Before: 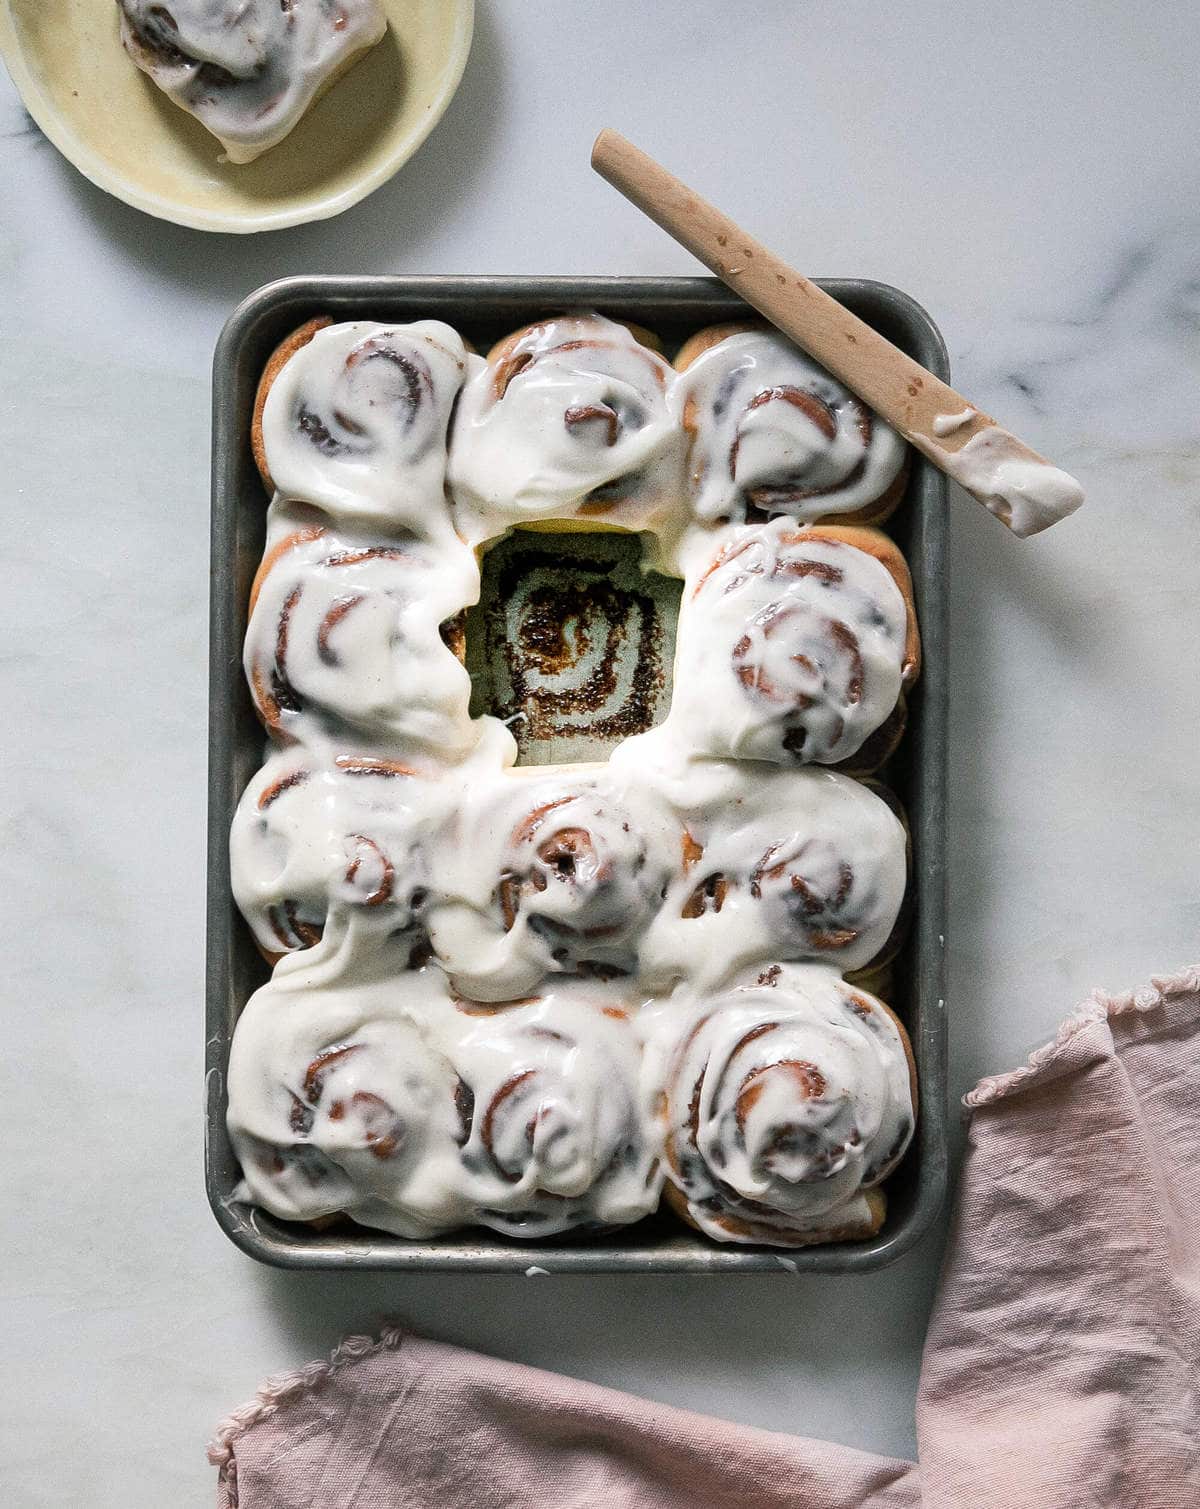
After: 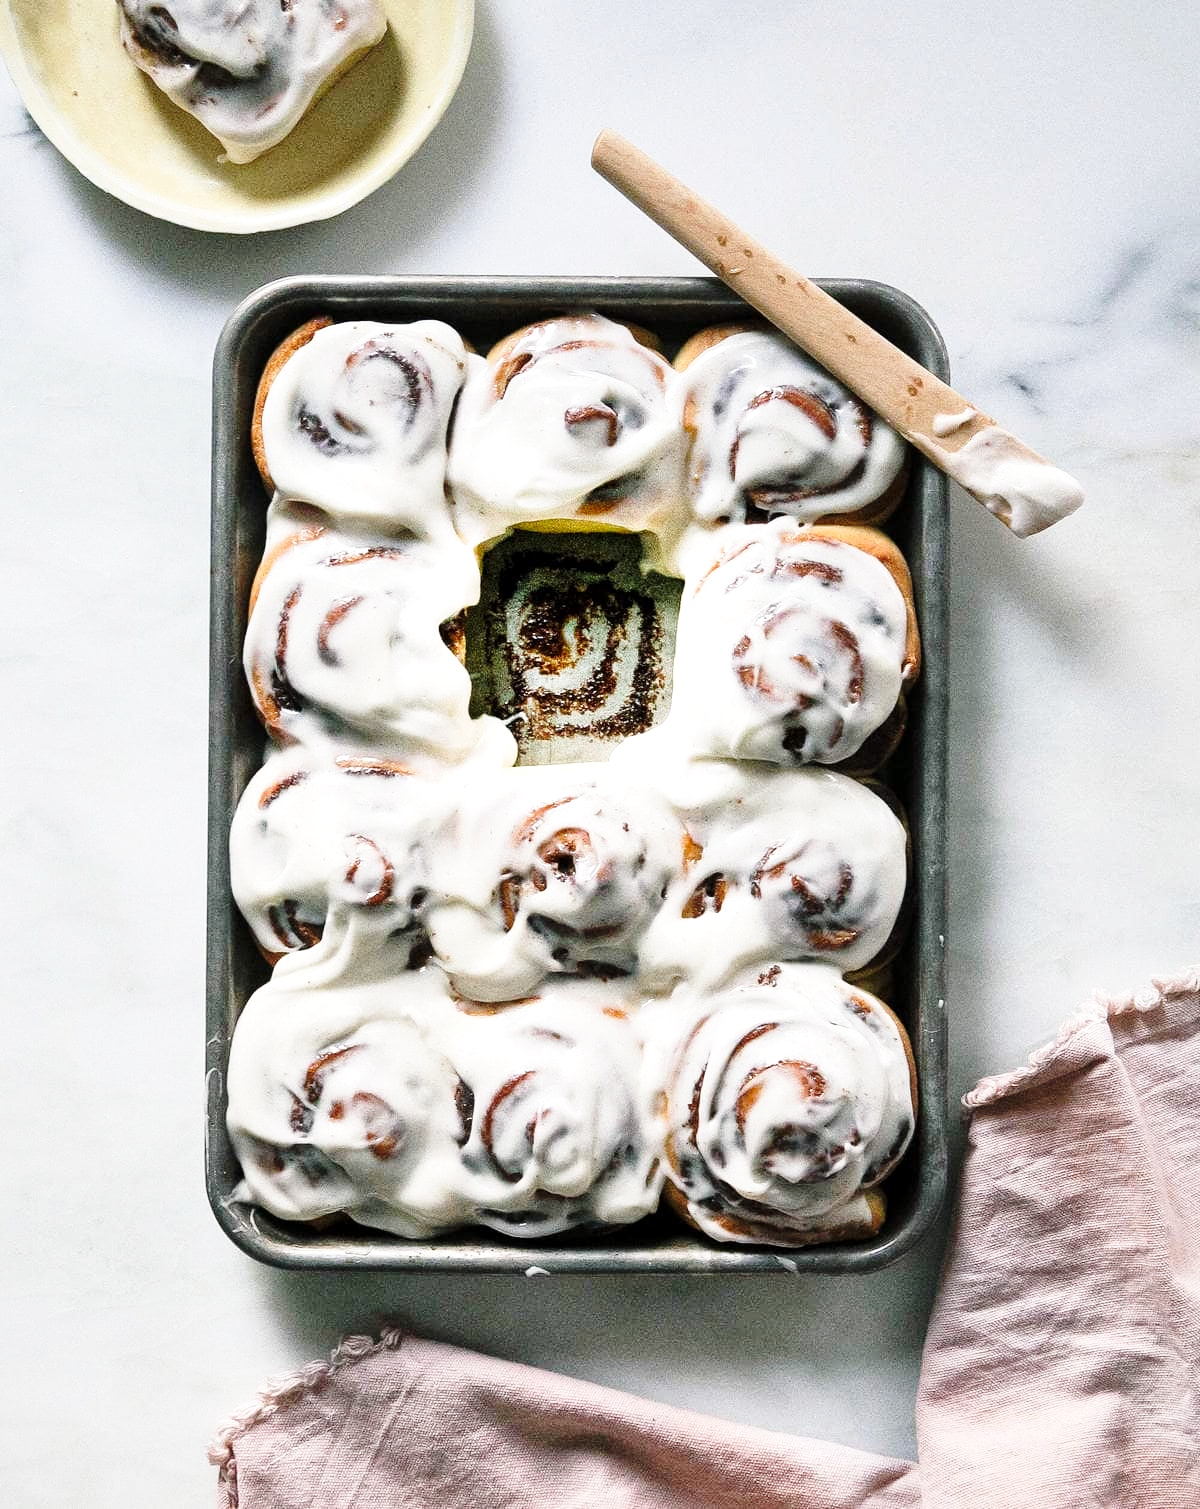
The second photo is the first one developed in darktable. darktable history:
local contrast: mode bilateral grid, contrast 20, coarseness 50, detail 120%, midtone range 0.2
base curve: curves: ch0 [(0, 0) (0.036, 0.037) (0.121, 0.228) (0.46, 0.76) (0.859, 0.983) (1, 1)], preserve colors none
